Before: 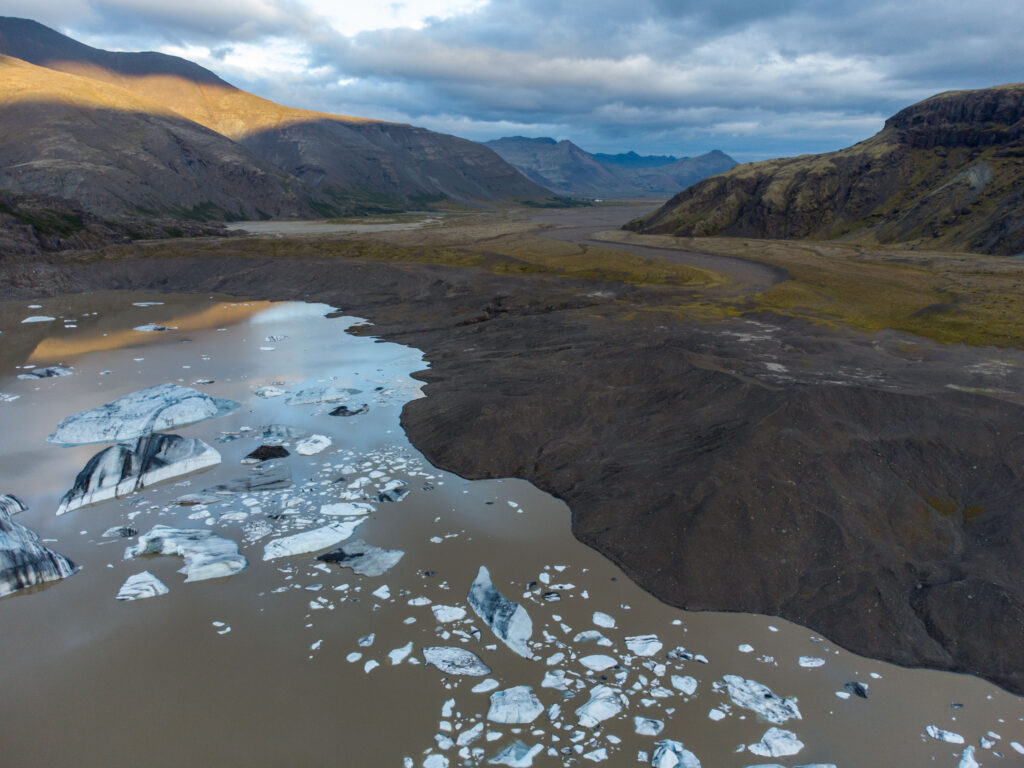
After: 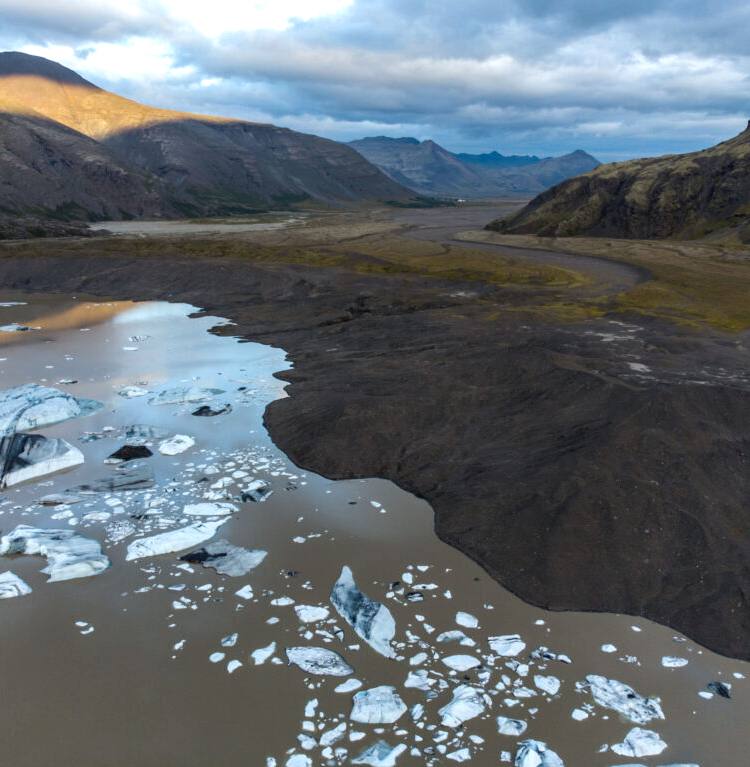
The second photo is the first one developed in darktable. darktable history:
tone equalizer: -8 EV -0.417 EV, -7 EV -0.389 EV, -6 EV -0.333 EV, -5 EV -0.222 EV, -3 EV 0.222 EV, -2 EV 0.333 EV, -1 EV 0.389 EV, +0 EV 0.417 EV, edges refinement/feathering 500, mask exposure compensation -1.57 EV, preserve details no
crop: left 13.443%, right 13.31%
